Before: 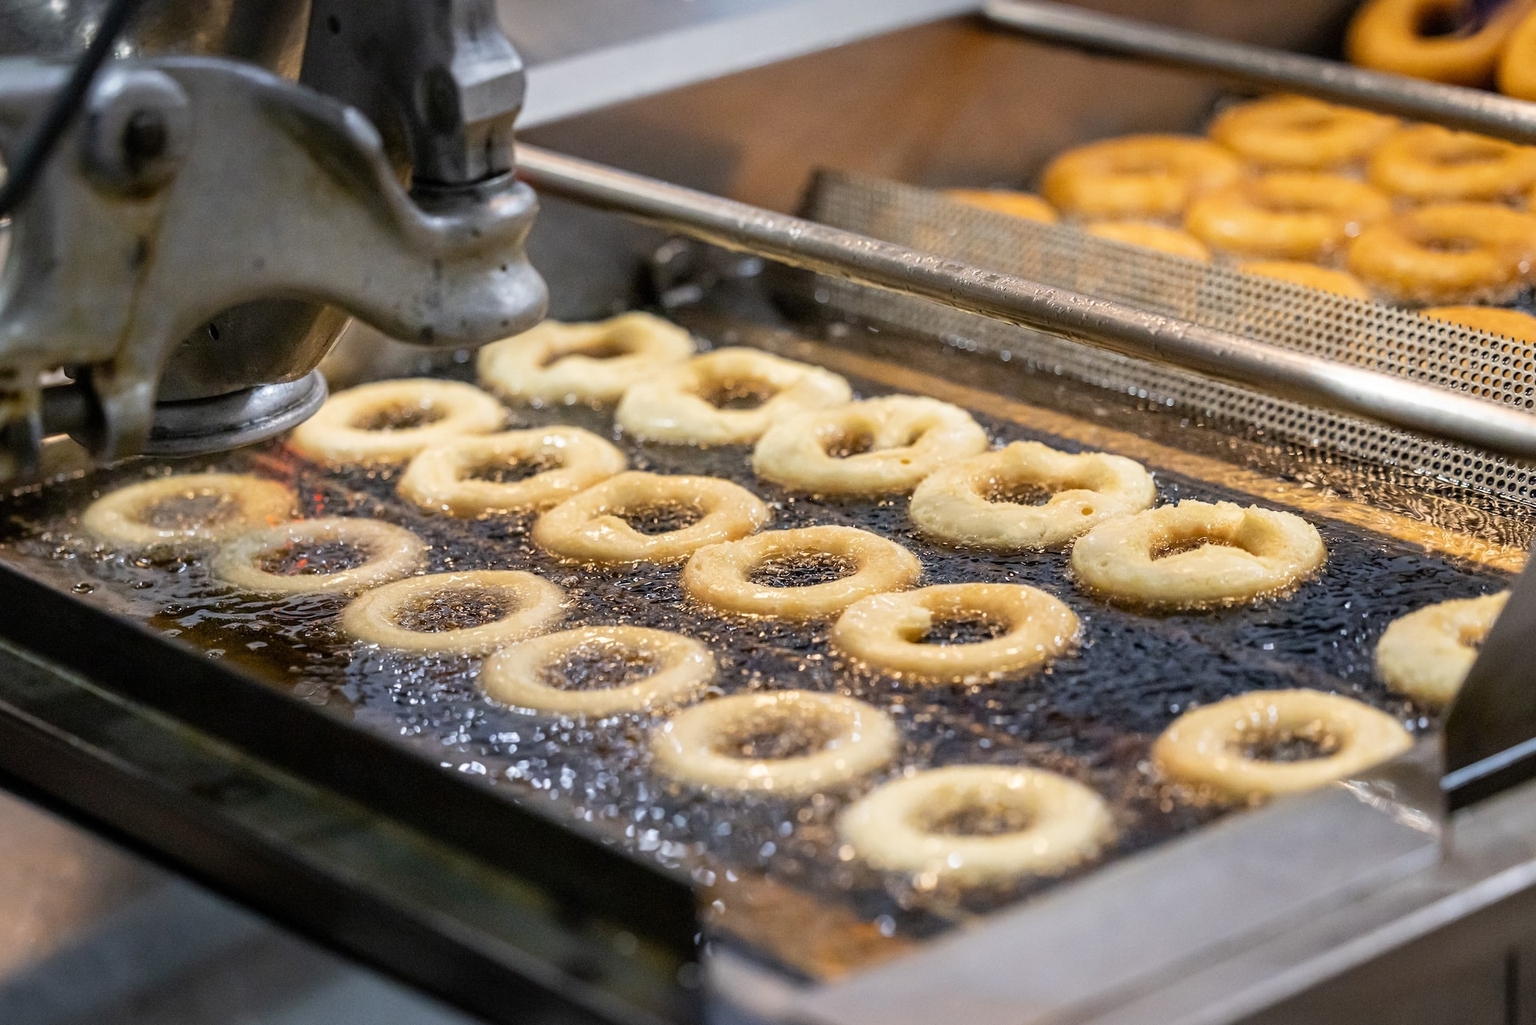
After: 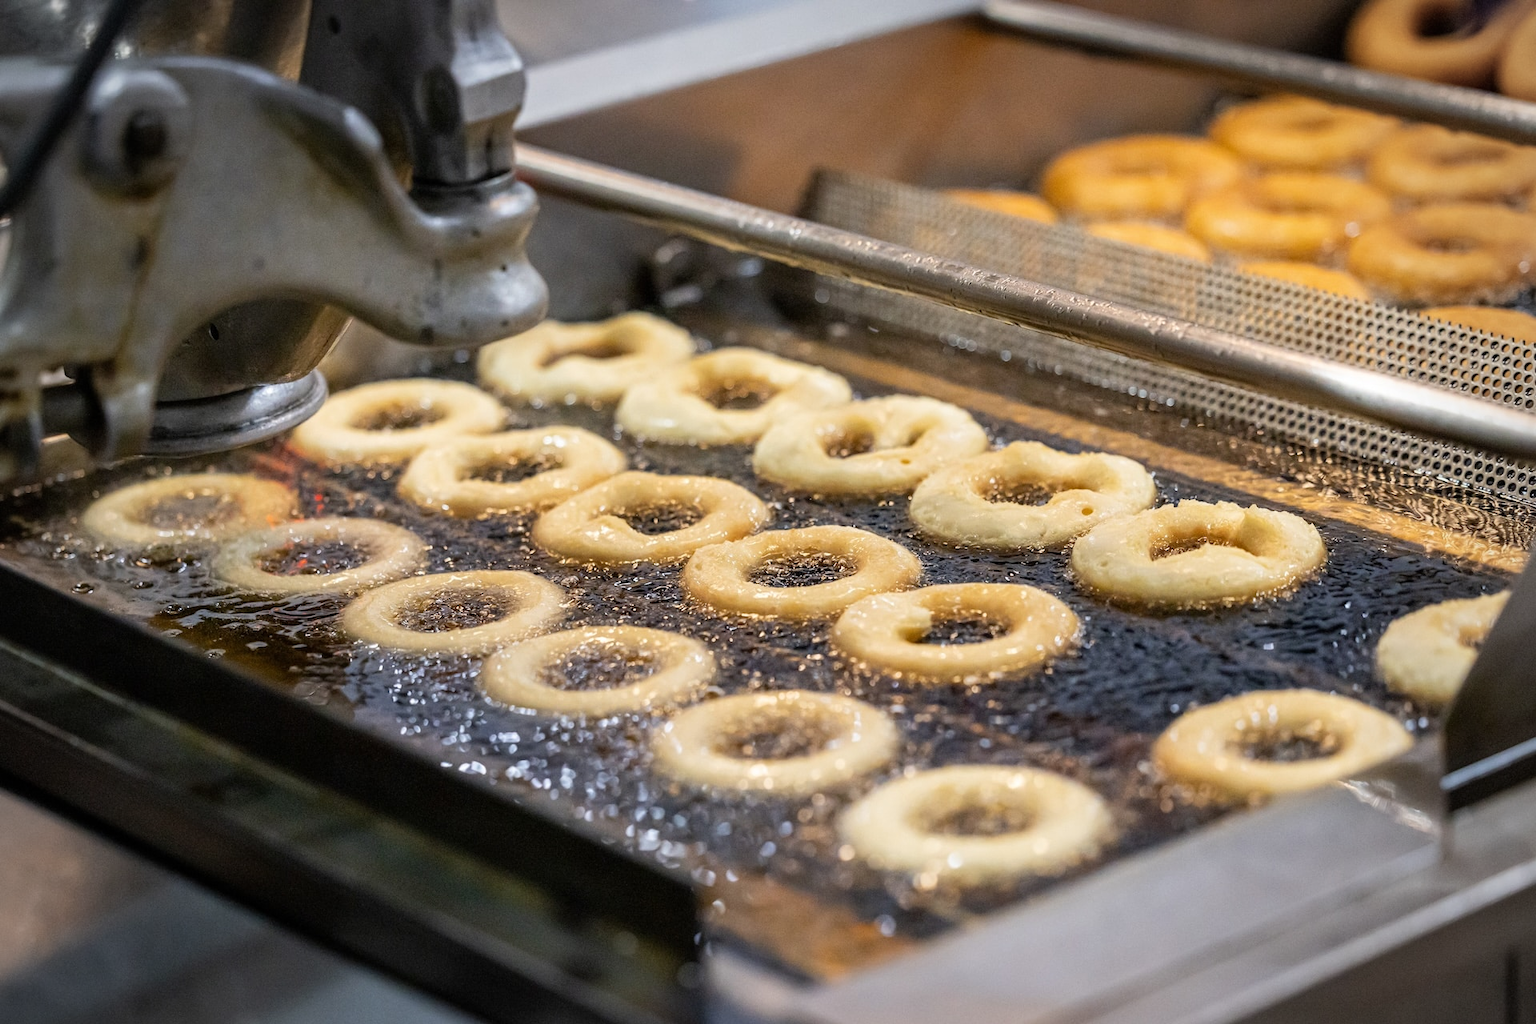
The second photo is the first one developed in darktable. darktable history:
vignetting: fall-off radius 60.92%
